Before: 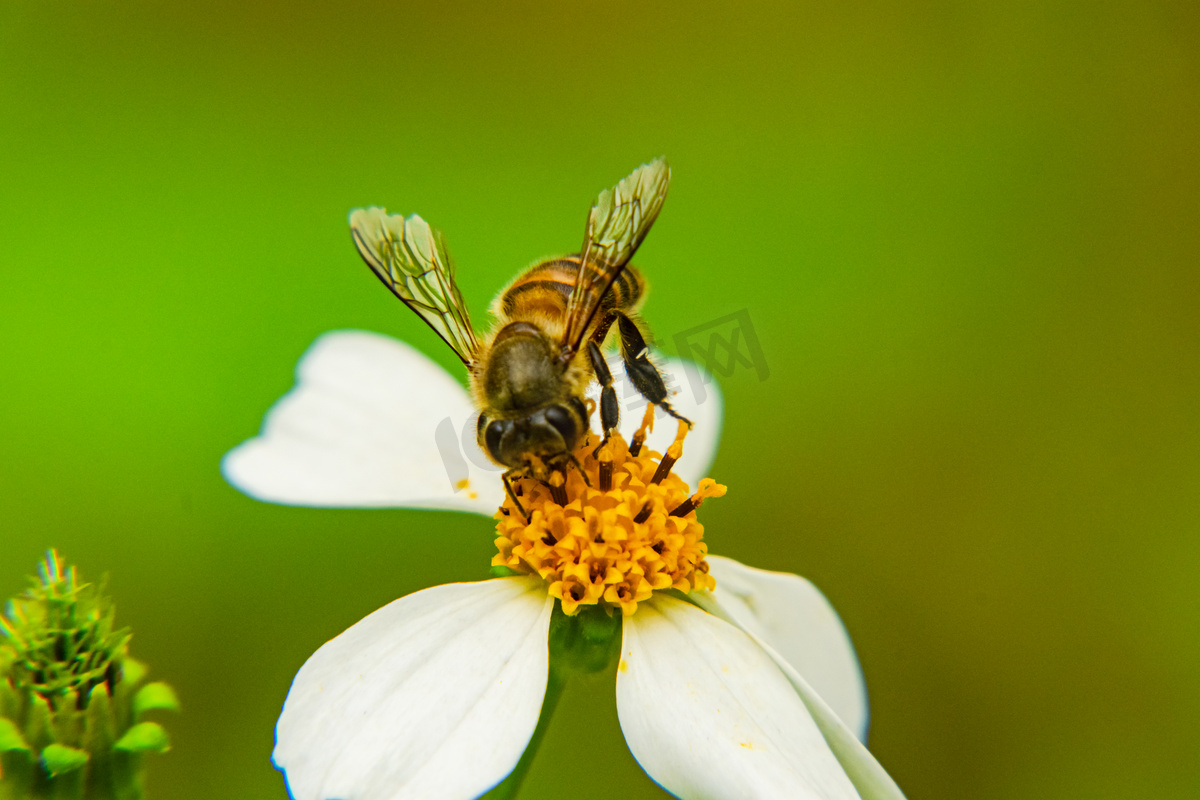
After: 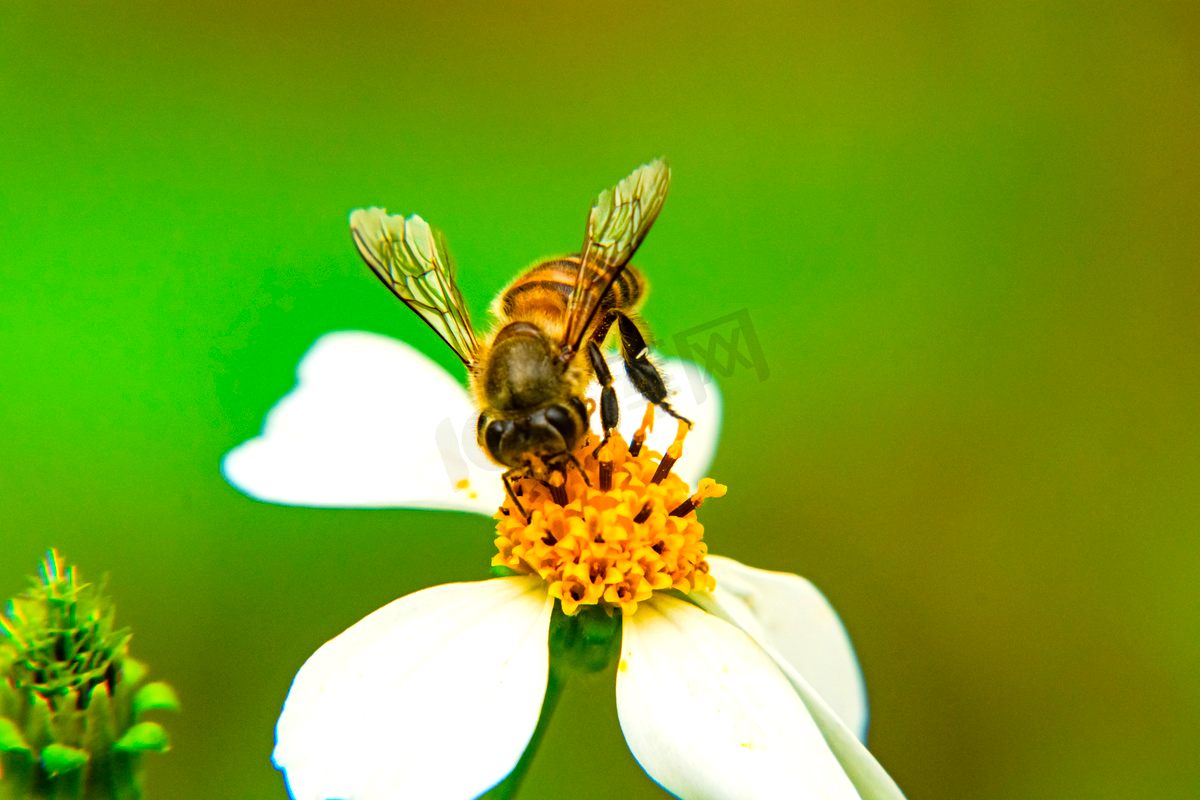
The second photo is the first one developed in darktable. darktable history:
tone equalizer: -8 EV -0.412 EV, -7 EV -0.399 EV, -6 EV -0.342 EV, -5 EV -0.254 EV, -3 EV 0.251 EV, -2 EV 0.315 EV, -1 EV 0.379 EV, +0 EV 0.422 EV
